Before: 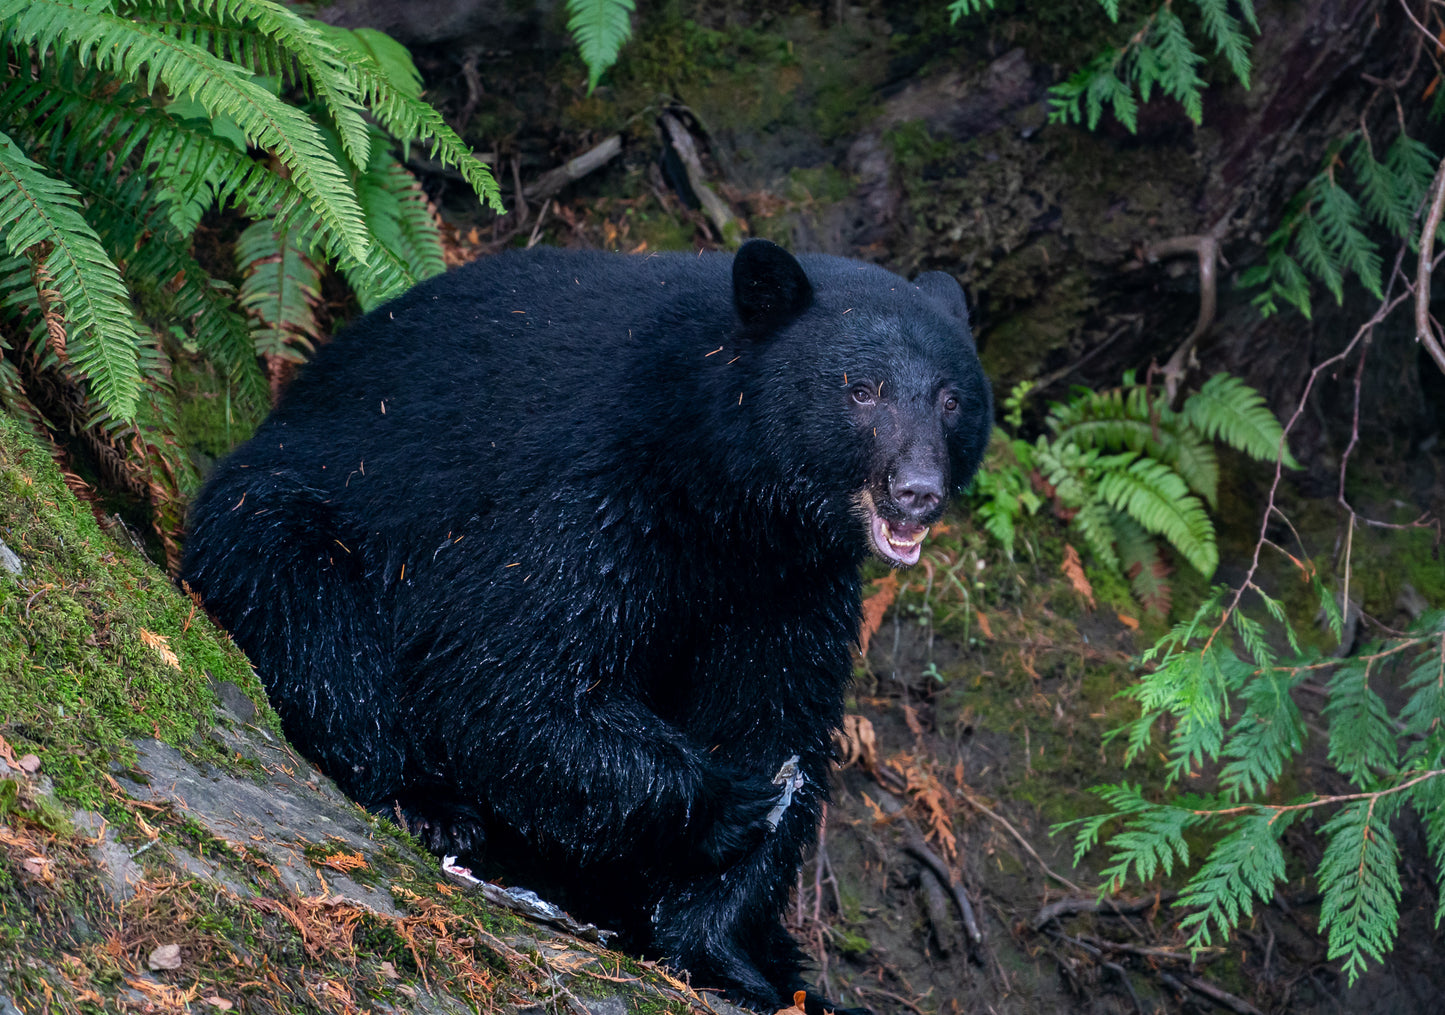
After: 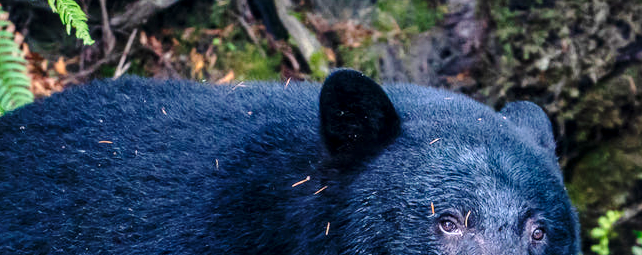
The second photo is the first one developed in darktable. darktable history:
crop: left 28.649%, top 16.815%, right 26.855%, bottom 58.008%
exposure: black level correction 0, exposure 0.5 EV, compensate highlight preservation false
base curve: curves: ch0 [(0, 0) (0.028, 0.03) (0.121, 0.232) (0.46, 0.748) (0.859, 0.968) (1, 1)], preserve colors none
local contrast: on, module defaults
